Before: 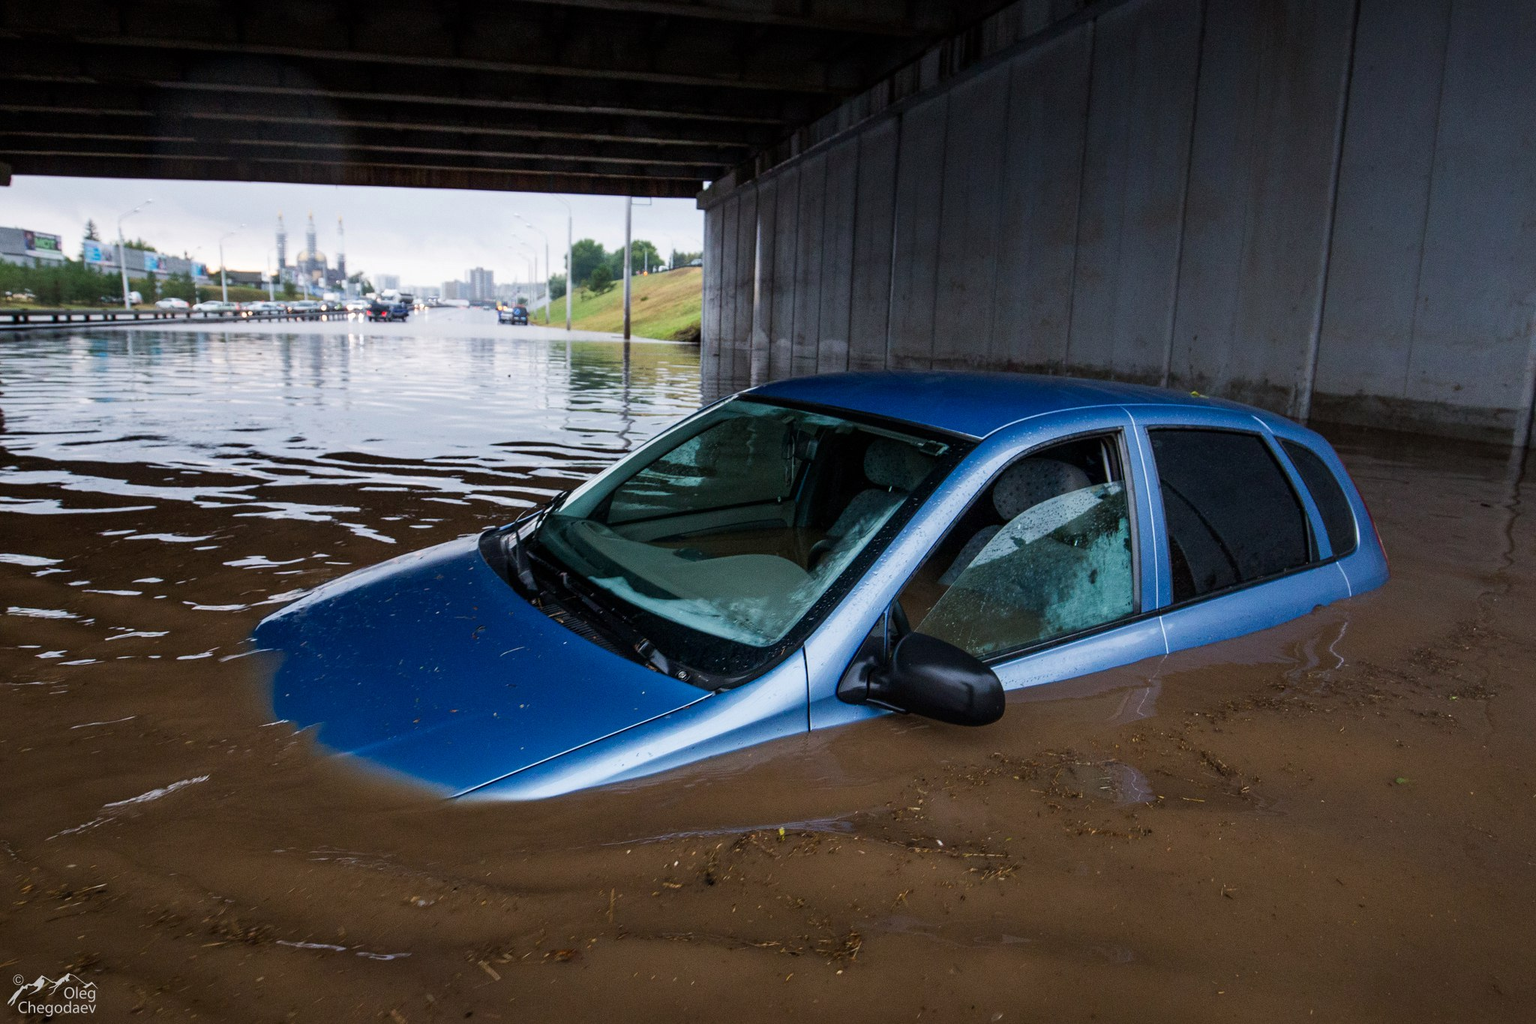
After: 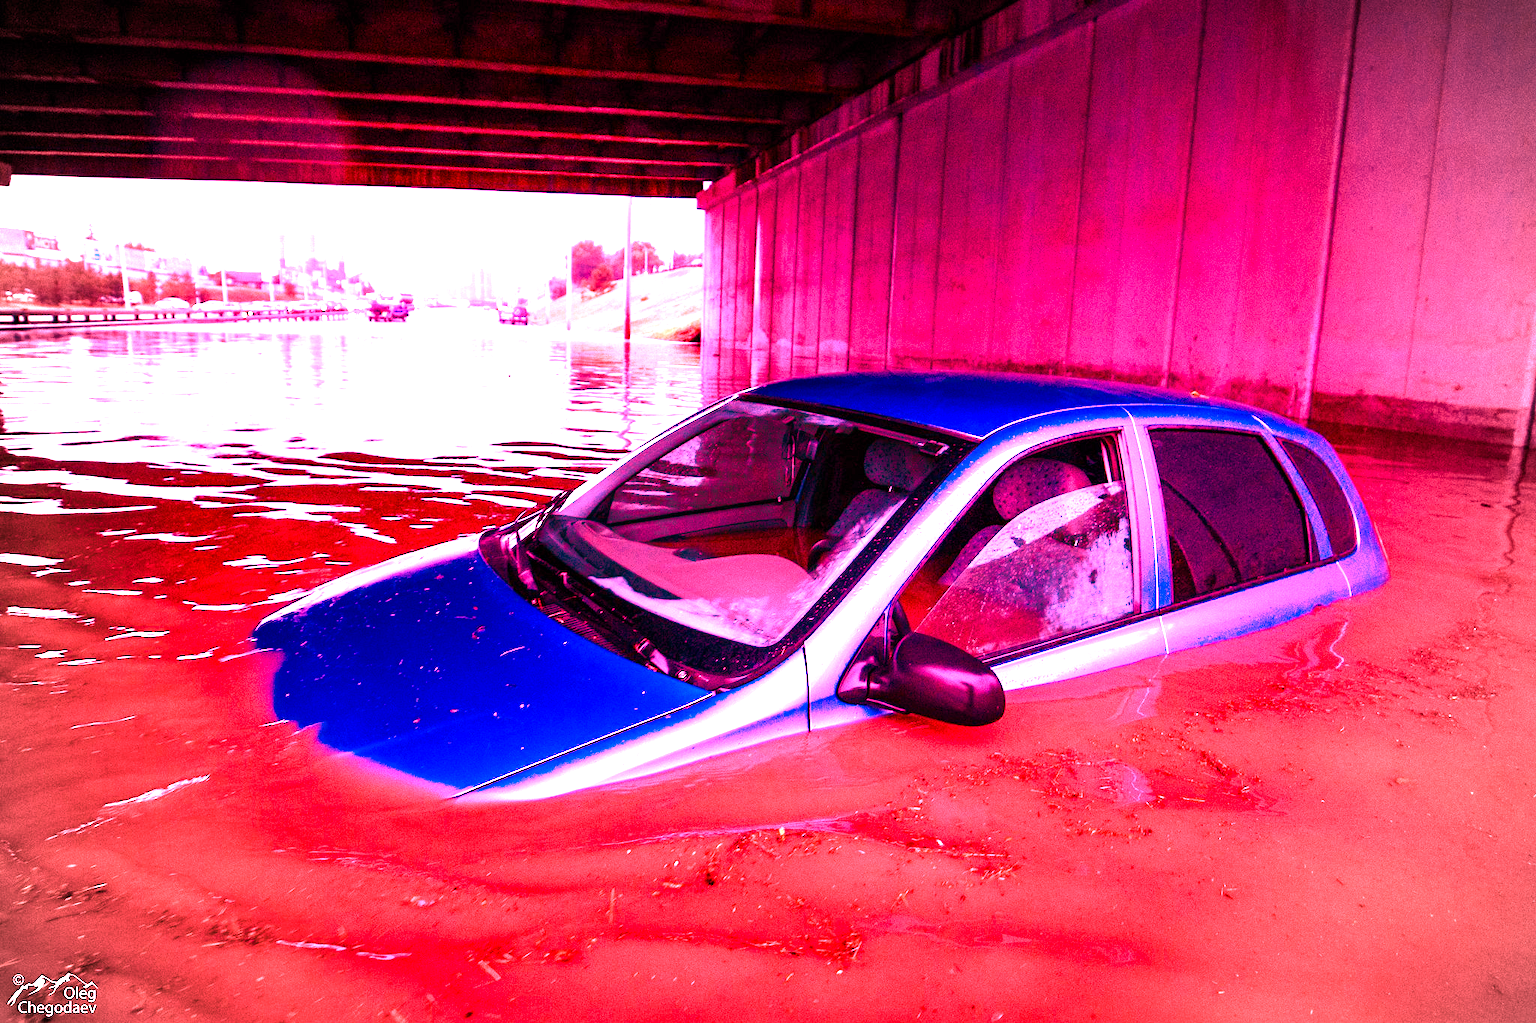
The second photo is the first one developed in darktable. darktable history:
white balance: red 4.26, blue 1.802
vignetting: fall-off start 74.49%, fall-off radius 65.9%, brightness -0.628, saturation -0.68
color balance rgb: linear chroma grading › shadows -2.2%, linear chroma grading › highlights -15%, linear chroma grading › global chroma -10%, linear chroma grading › mid-tones -10%, perceptual saturation grading › global saturation 45%, perceptual saturation grading › highlights -50%, perceptual saturation grading › shadows 30%, perceptual brilliance grading › global brilliance 18%, global vibrance 45%
